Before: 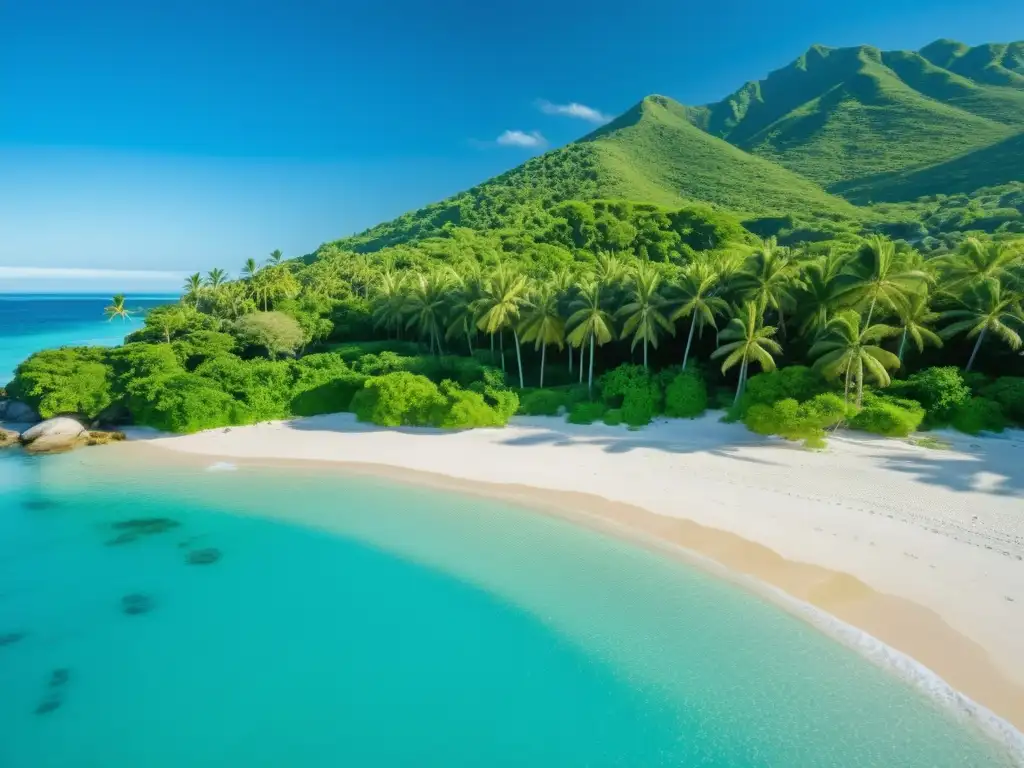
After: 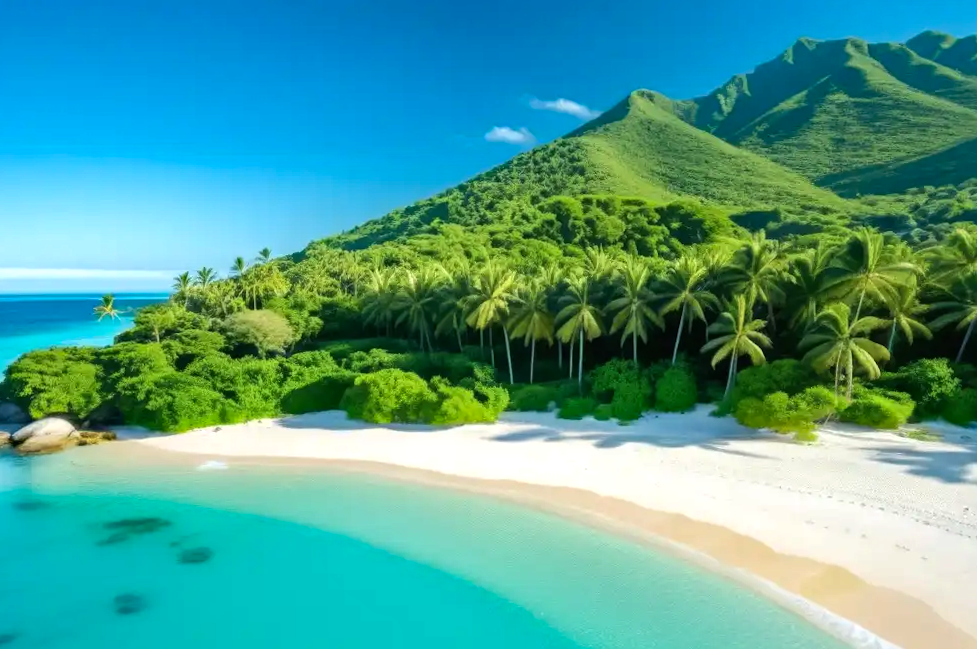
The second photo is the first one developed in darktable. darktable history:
crop and rotate: angle 0.565°, left 0.421%, right 2.906%, bottom 14.302%
tone equalizer: -8 EV -0.403 EV, -7 EV -0.405 EV, -6 EV -0.324 EV, -5 EV -0.19 EV, -3 EV 0.201 EV, -2 EV 0.329 EV, -1 EV 0.411 EV, +0 EV 0.386 EV, edges refinement/feathering 500, mask exposure compensation -1.57 EV, preserve details no
haze removal: compatibility mode true, adaptive false
